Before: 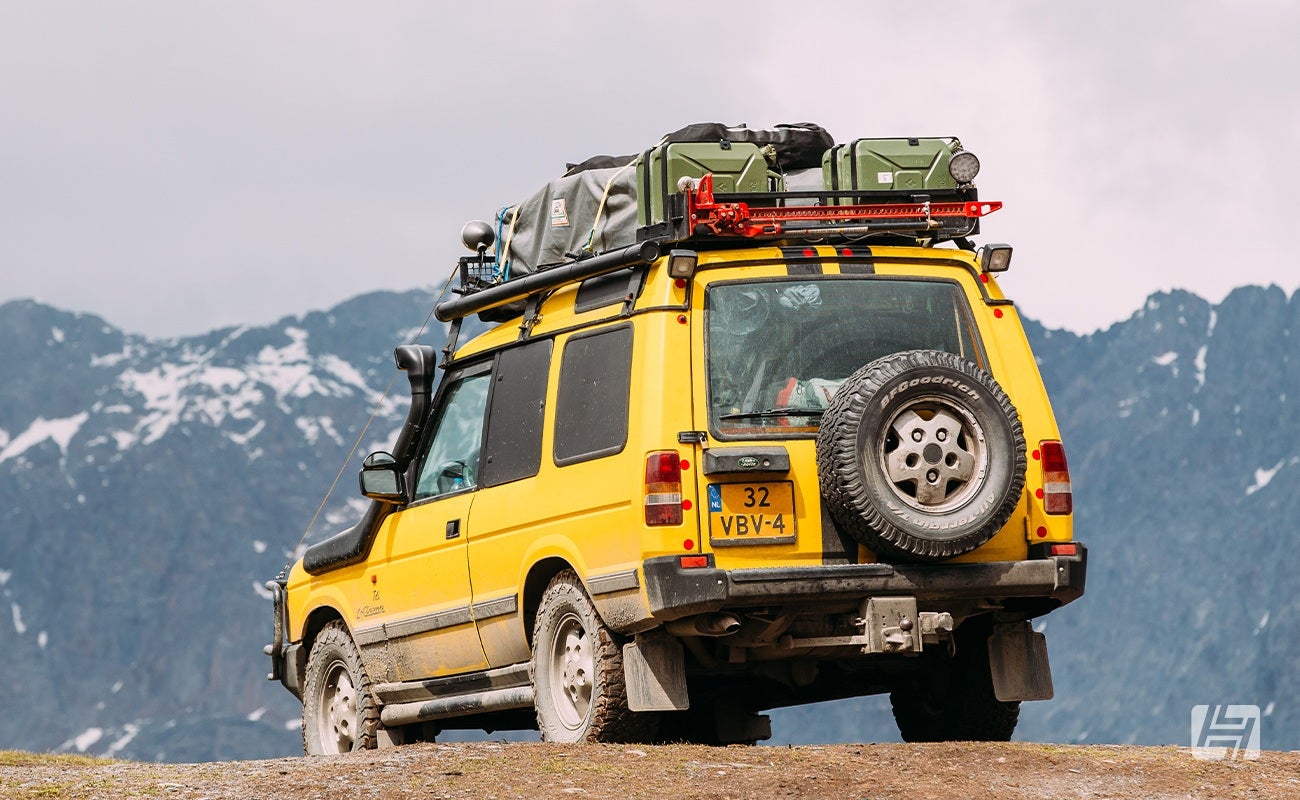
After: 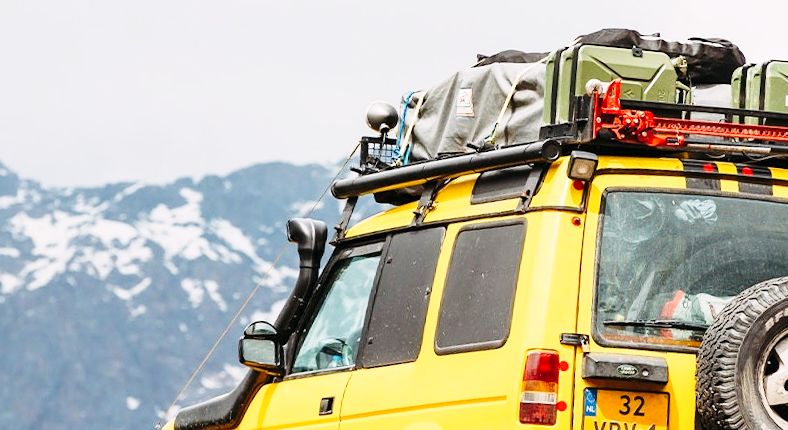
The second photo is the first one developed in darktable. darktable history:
crop and rotate: angle -5.95°, left 2.058%, top 6.801%, right 27.433%, bottom 30.687%
base curve: curves: ch0 [(0, 0) (0.028, 0.03) (0.121, 0.232) (0.46, 0.748) (0.859, 0.968) (1, 1)], preserve colors none
